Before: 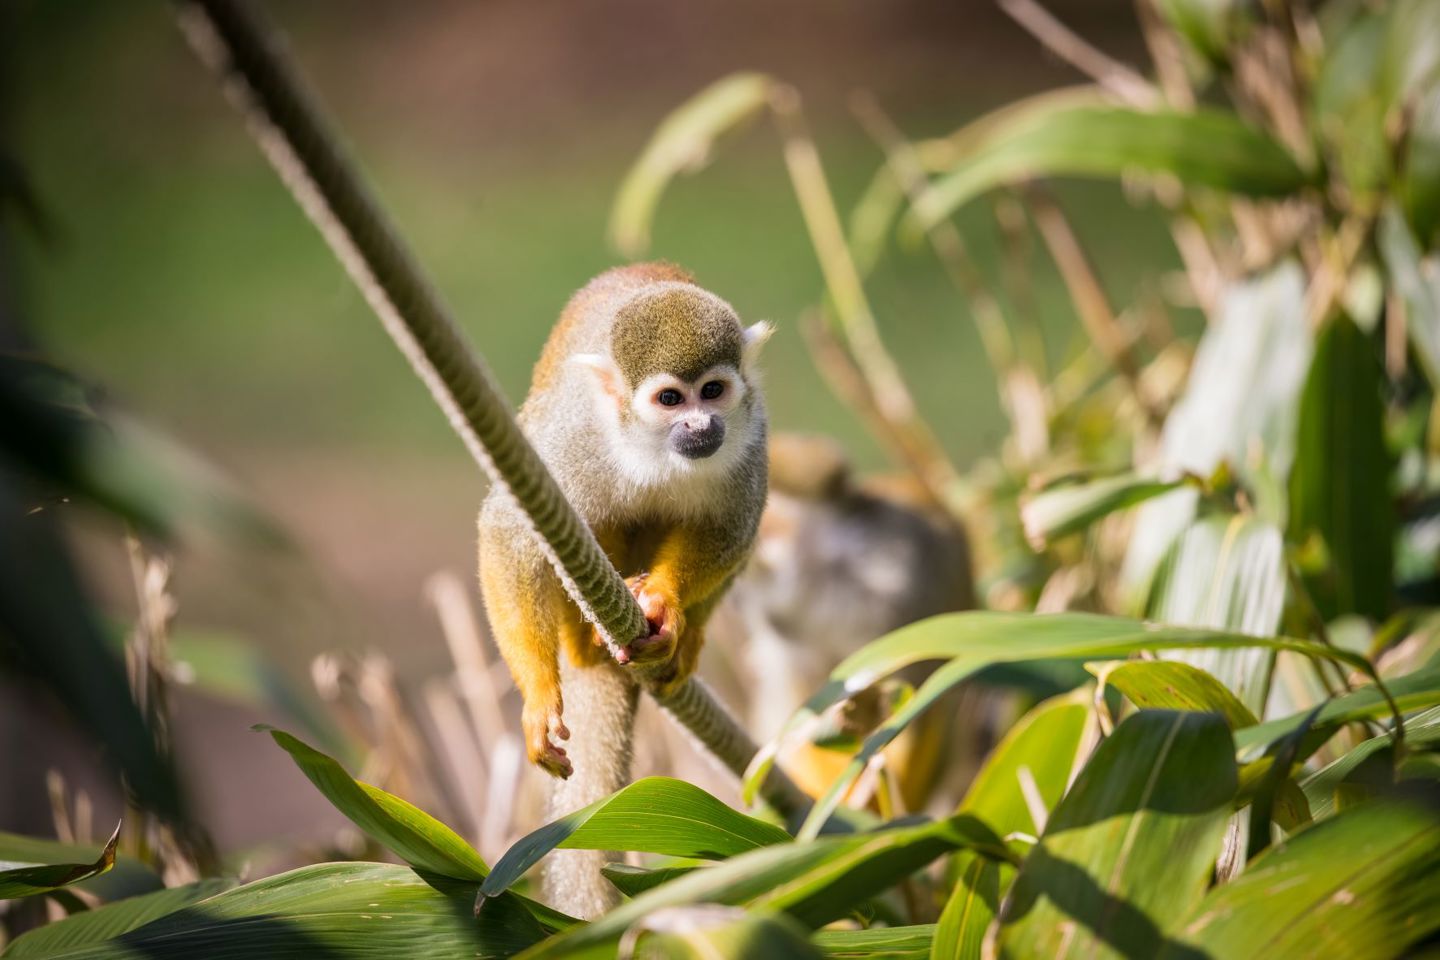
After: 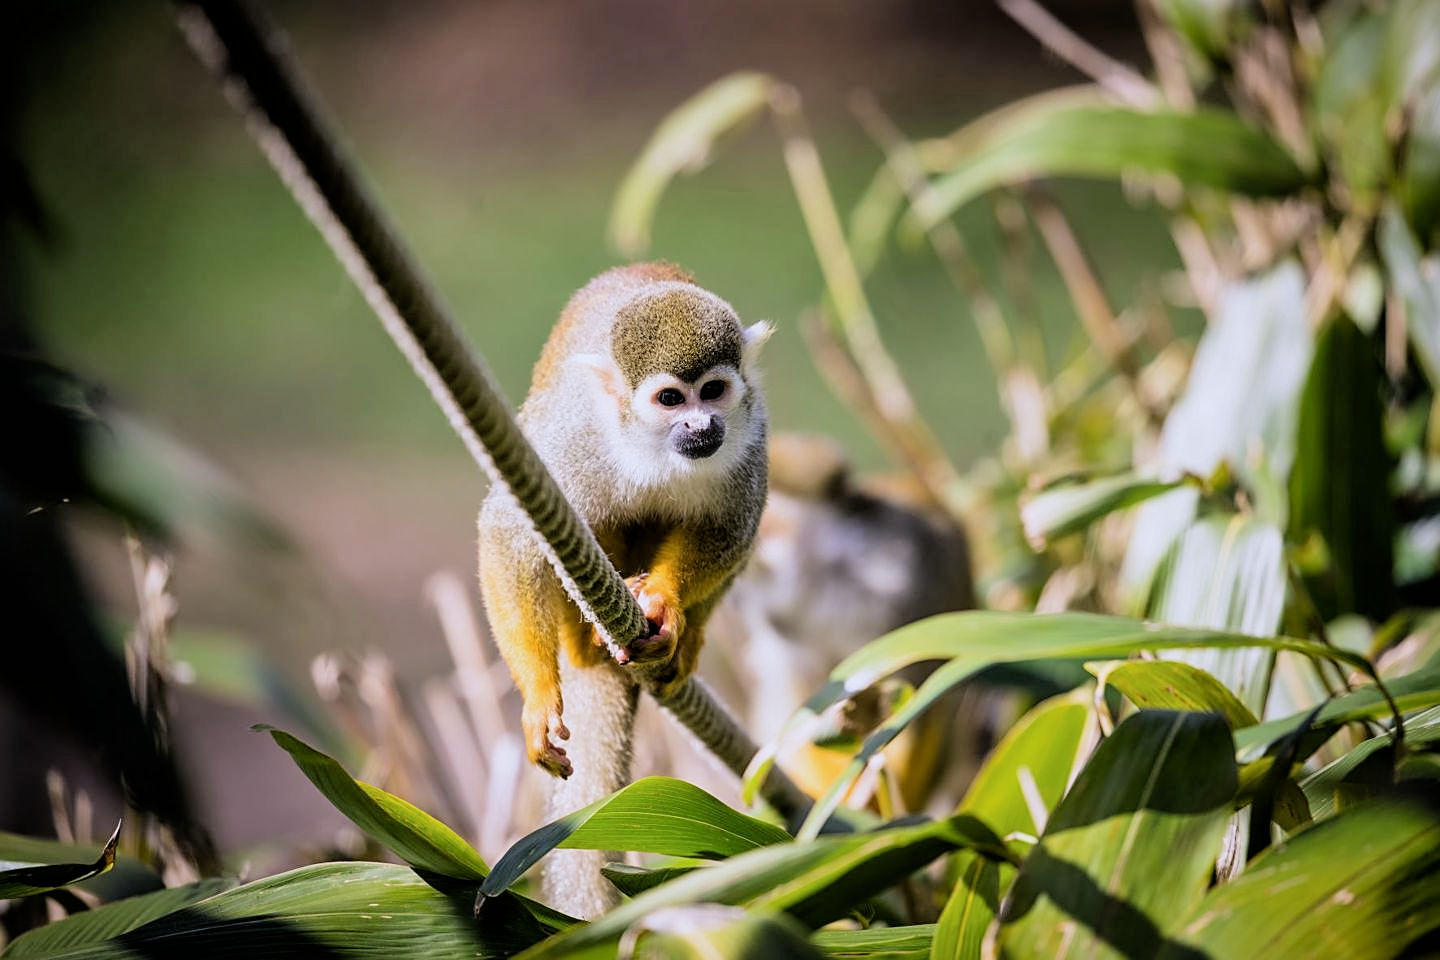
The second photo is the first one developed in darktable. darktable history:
sharpen: on, module defaults
filmic rgb: black relative exposure -5 EV, white relative exposure 3.2 EV, hardness 3.42, contrast 1.2, highlights saturation mix -30%
white balance: red 0.967, blue 1.119, emerald 0.756
